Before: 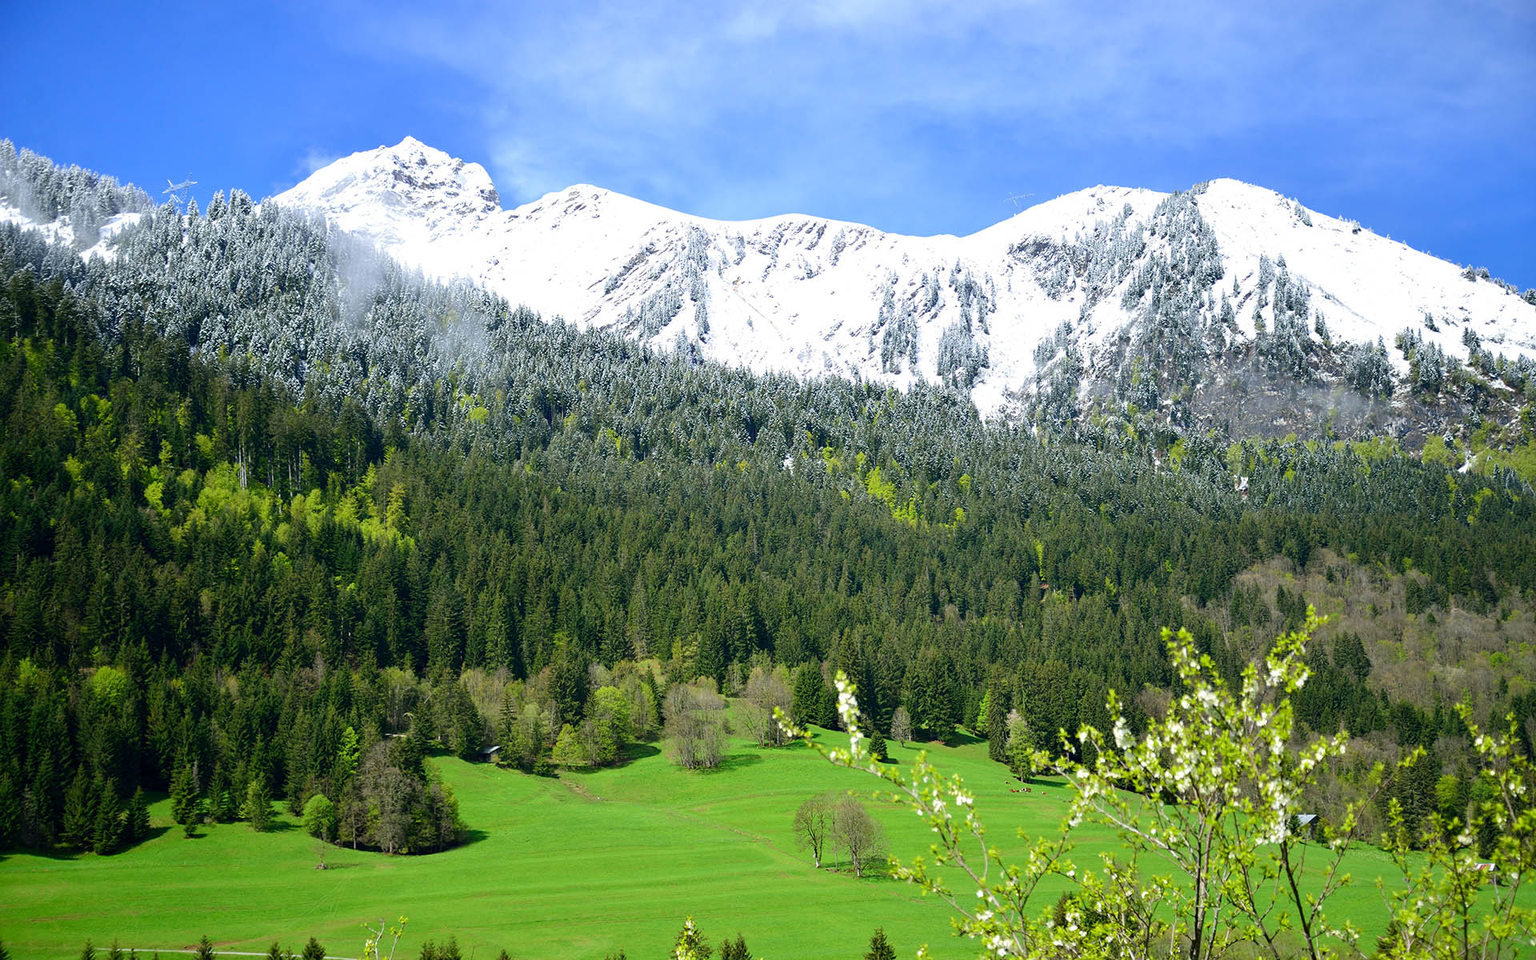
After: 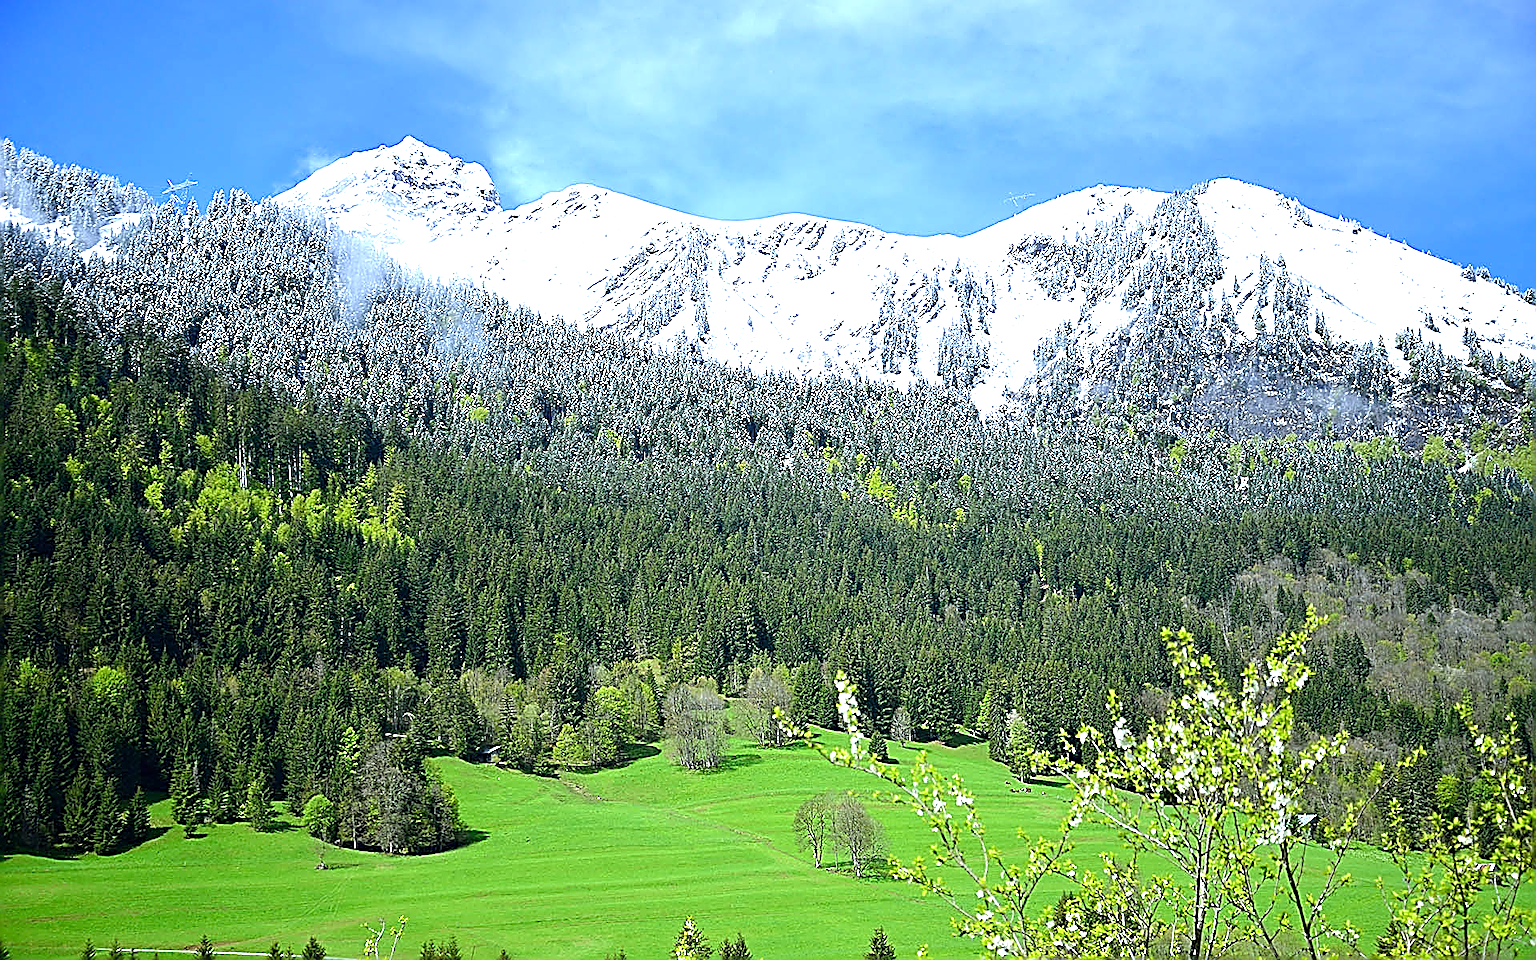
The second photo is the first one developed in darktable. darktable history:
sharpen: amount 2
exposure: exposure 0.515 EV, compensate highlight preservation false
white balance: red 0.926, green 1.003, blue 1.133
